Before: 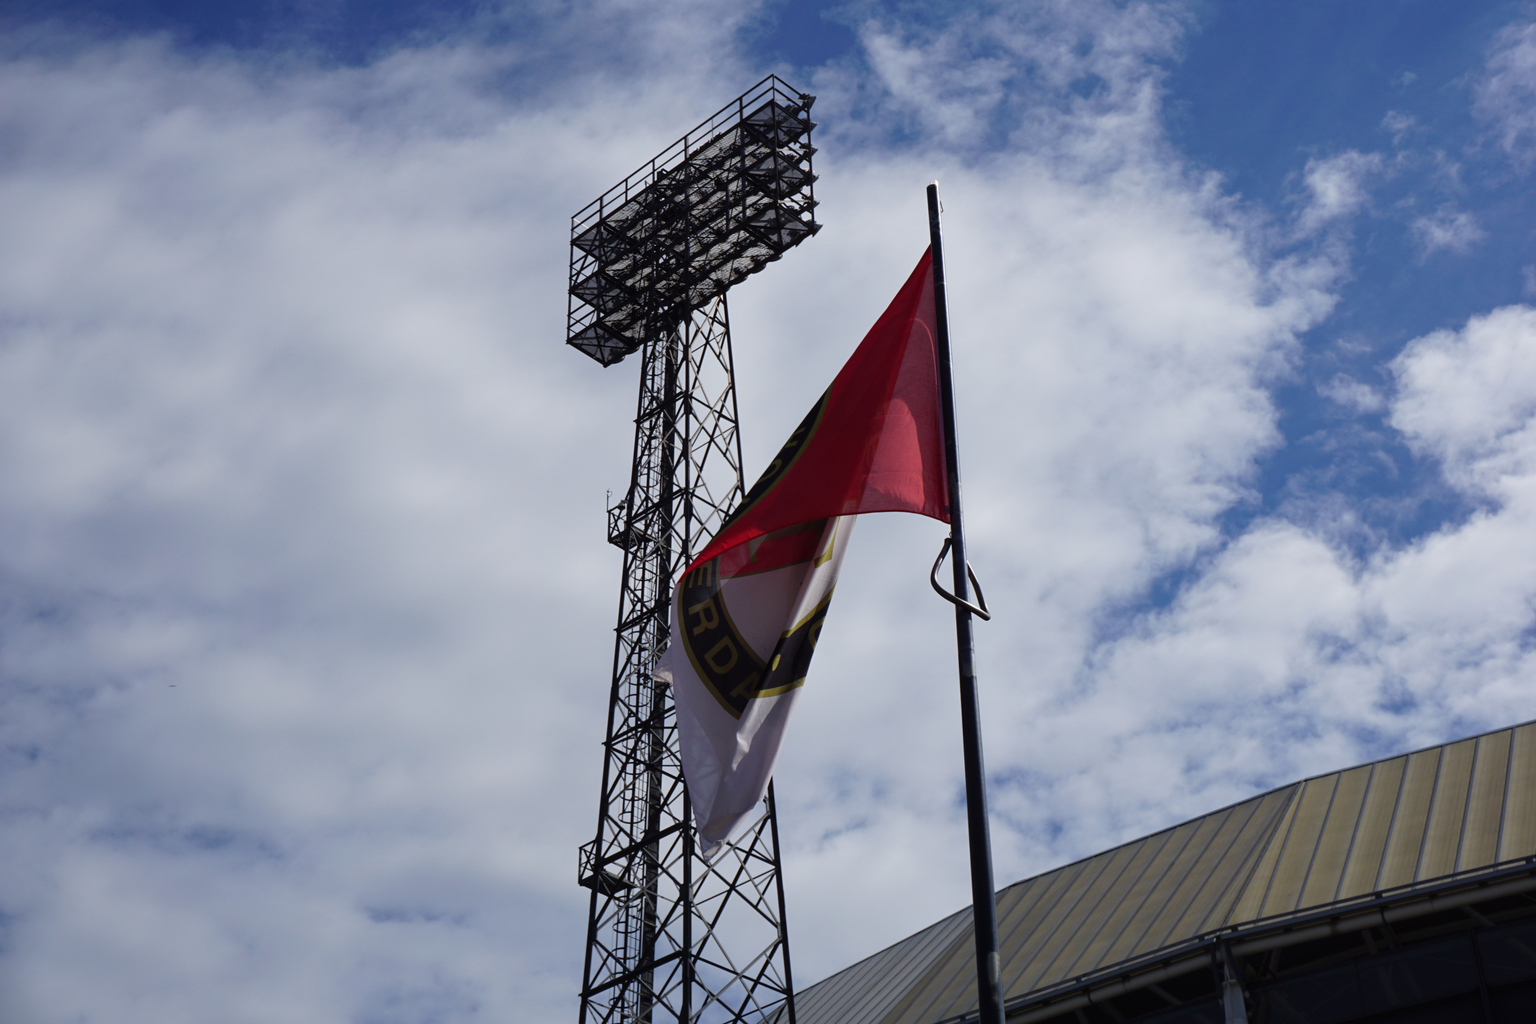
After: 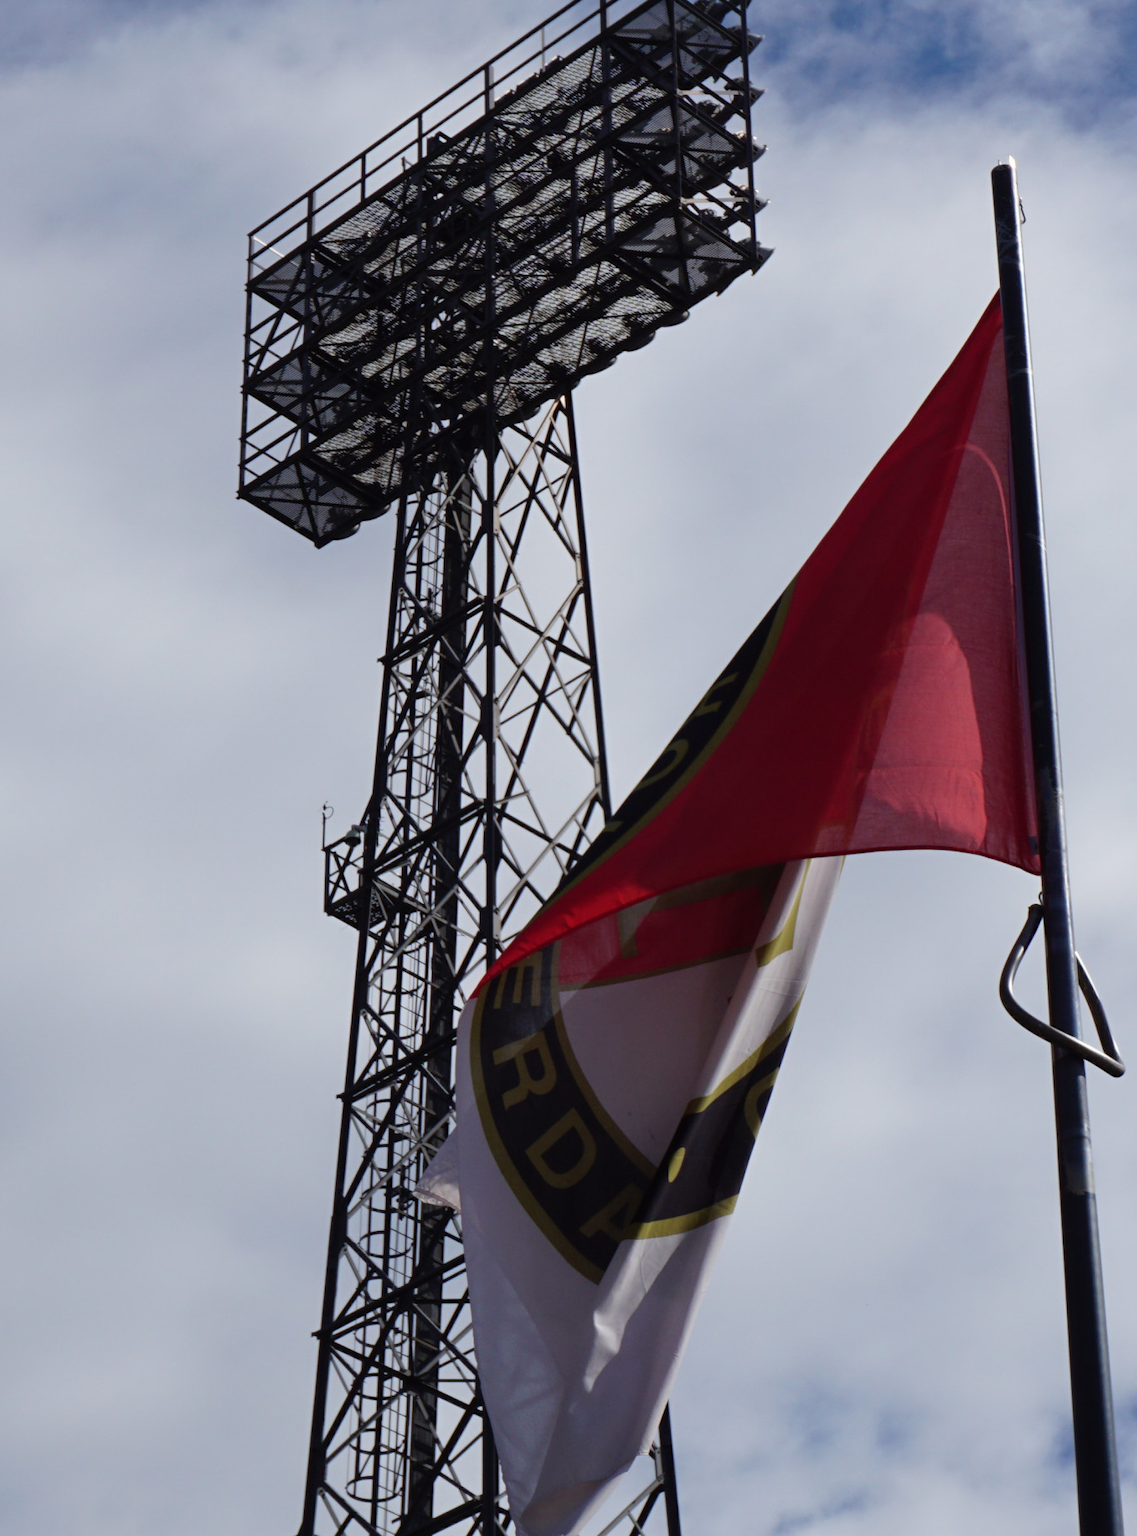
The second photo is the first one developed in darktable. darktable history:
crop and rotate: left 29.489%, top 10.341%, right 35.083%, bottom 17.904%
